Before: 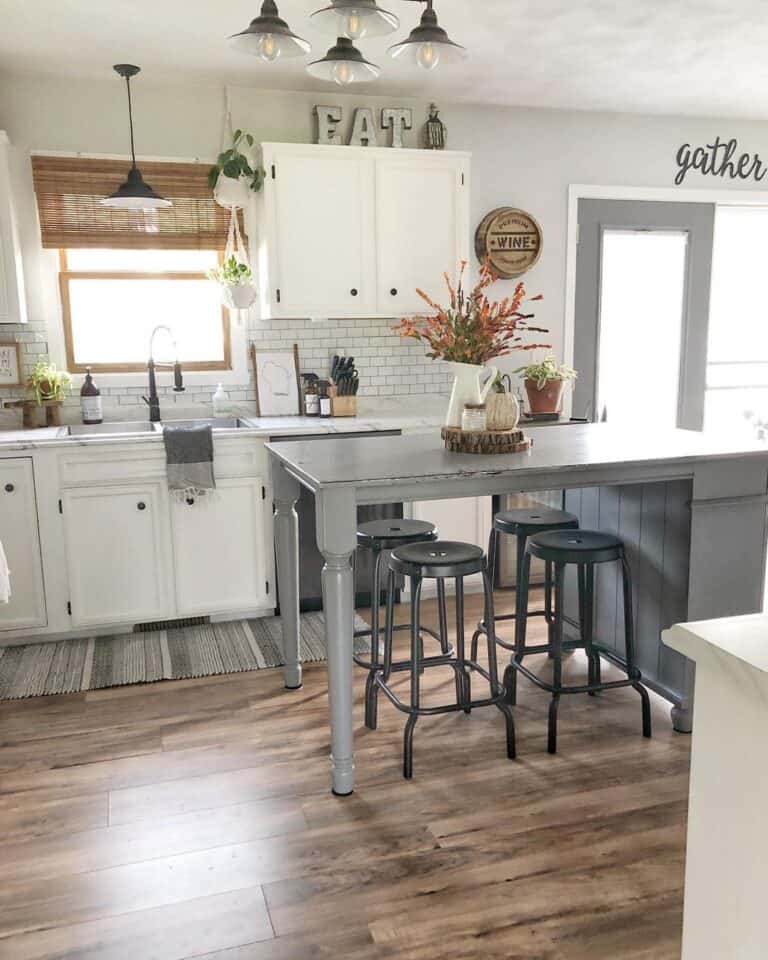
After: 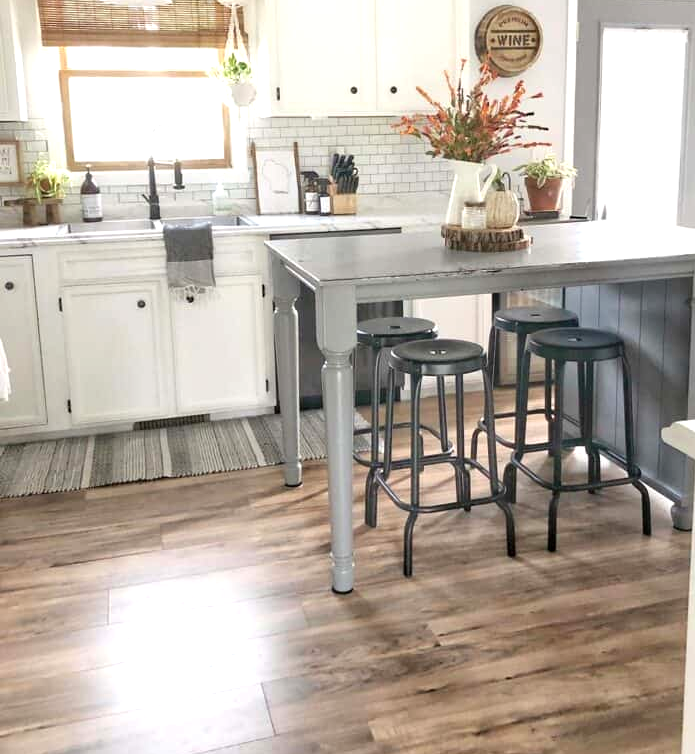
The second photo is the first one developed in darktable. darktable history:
crop: top 21.077%, right 9.43%, bottom 0.349%
sharpen: radius 2.934, amount 0.855, threshold 47.156
exposure: black level correction 0.001, exposure 0.499 EV, compensate highlight preservation false
